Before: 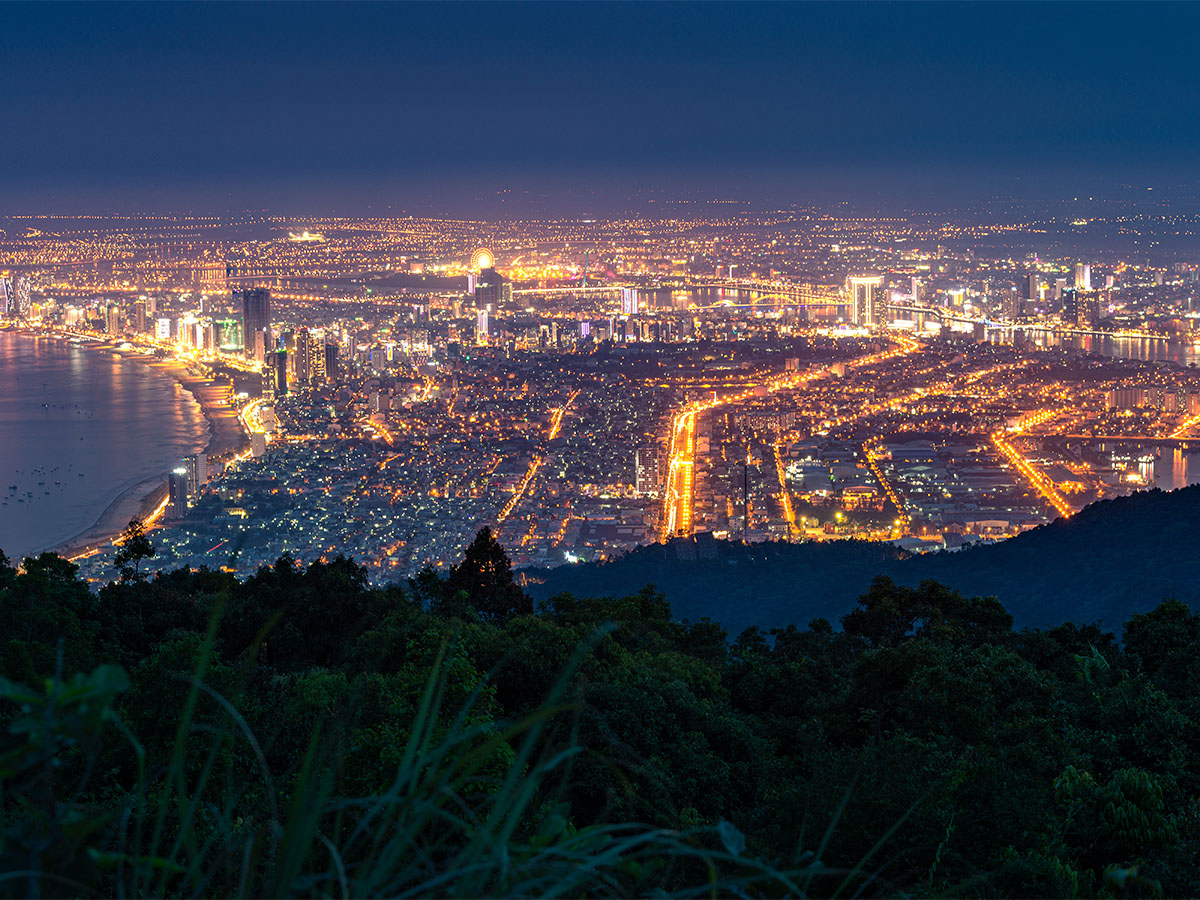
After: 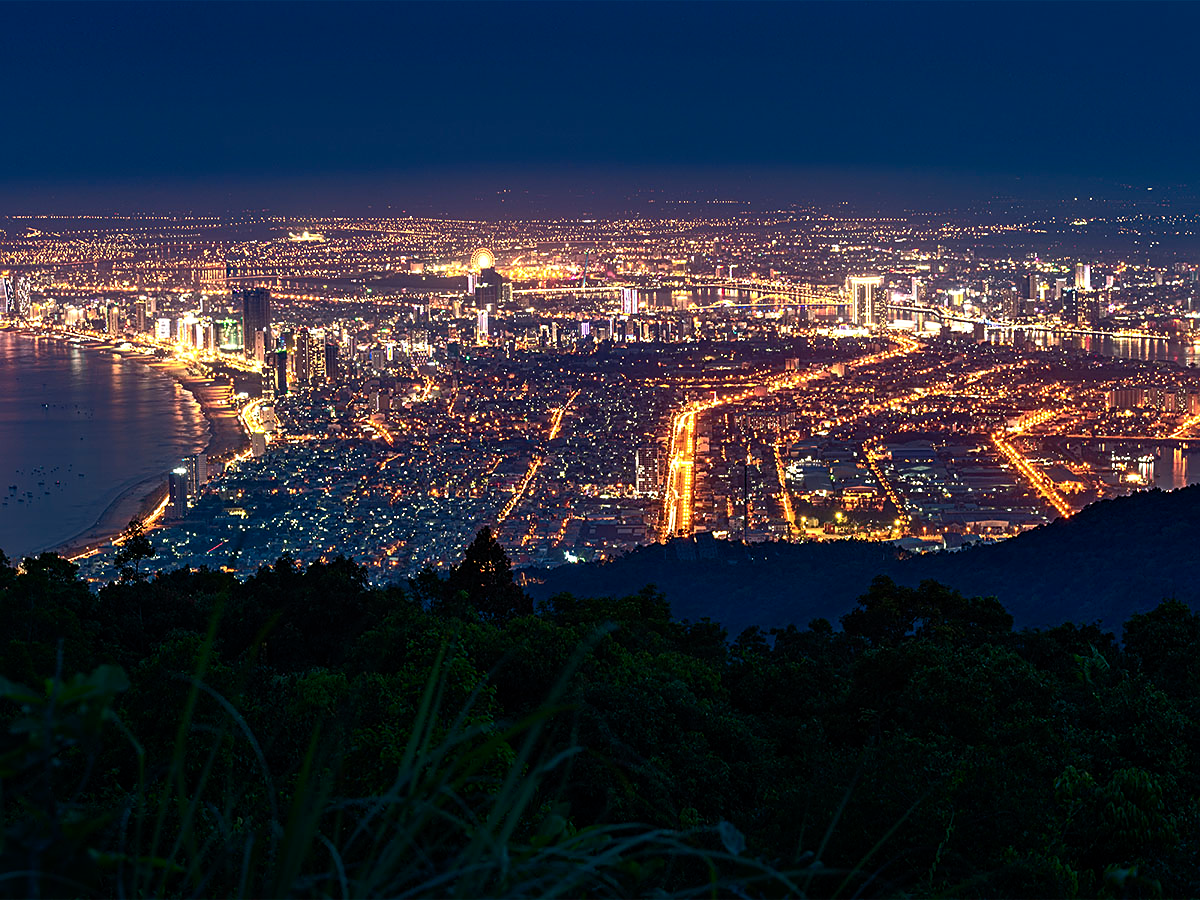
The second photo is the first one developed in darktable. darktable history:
sharpen: on, module defaults
color balance rgb: perceptual saturation grading › highlights -31.88%, perceptual saturation grading › mid-tones 5.8%, perceptual saturation grading › shadows 18.12%, perceptual brilliance grading › highlights 3.62%, perceptual brilliance grading › mid-tones -18.12%, perceptual brilliance grading › shadows -41.3%
tone equalizer: on, module defaults
contrast brightness saturation: saturation 0.5
